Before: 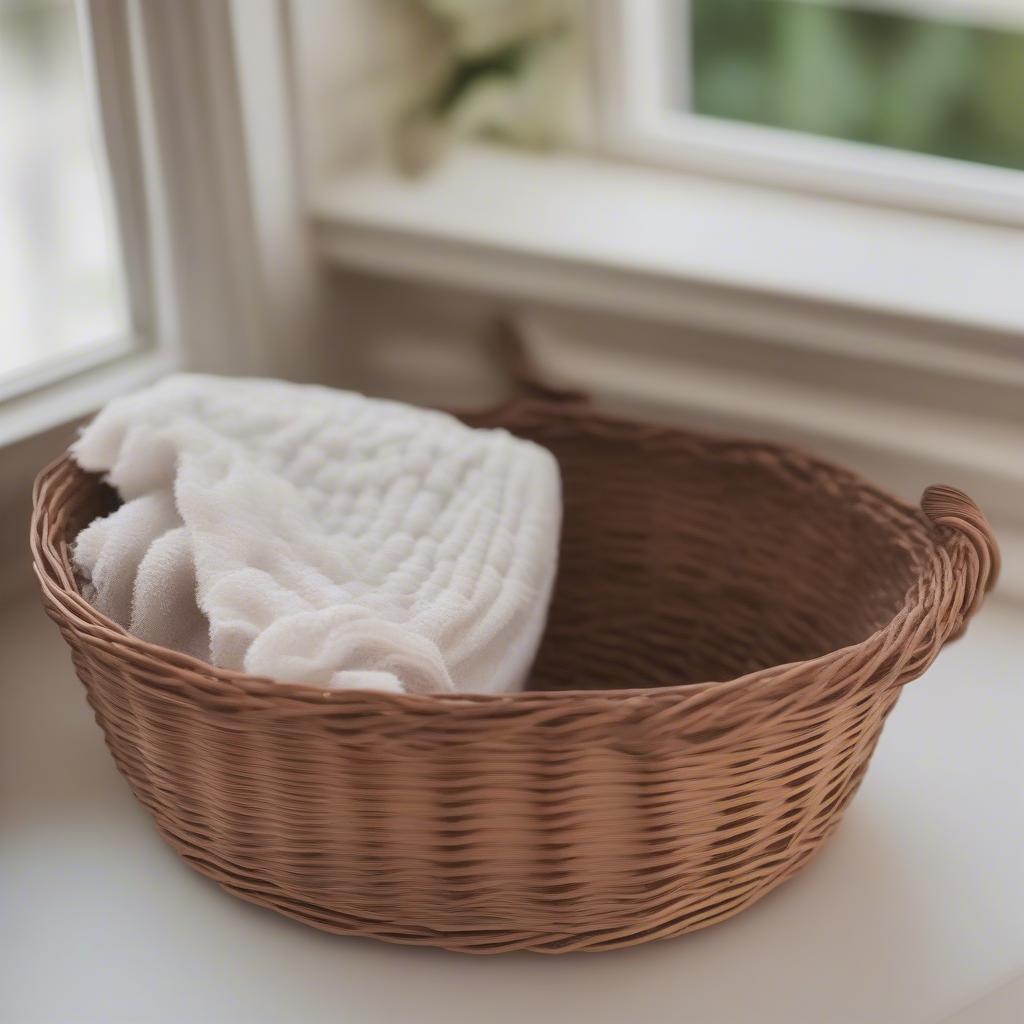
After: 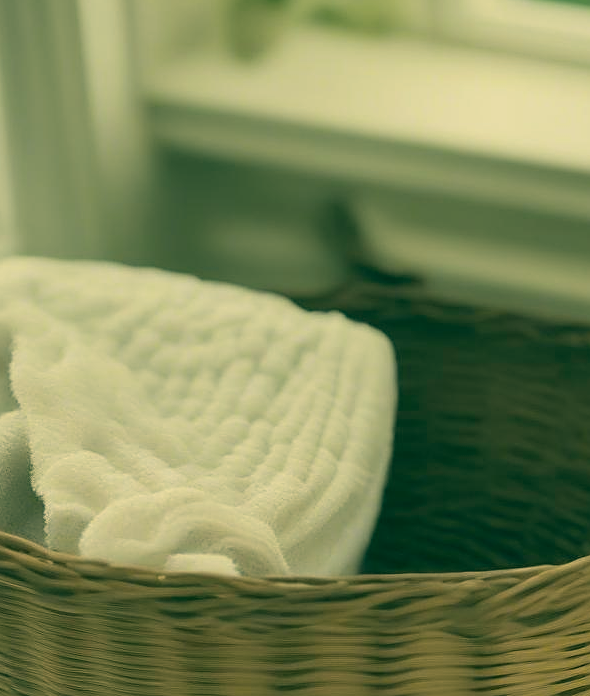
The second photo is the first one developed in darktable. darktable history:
crop: left 16.192%, top 11.51%, right 26.113%, bottom 20.463%
color correction: highlights a* 1.99, highlights b* 34.33, shadows a* -36.06, shadows b* -5.72
contrast brightness saturation: saturation -0.096
sharpen: on, module defaults
